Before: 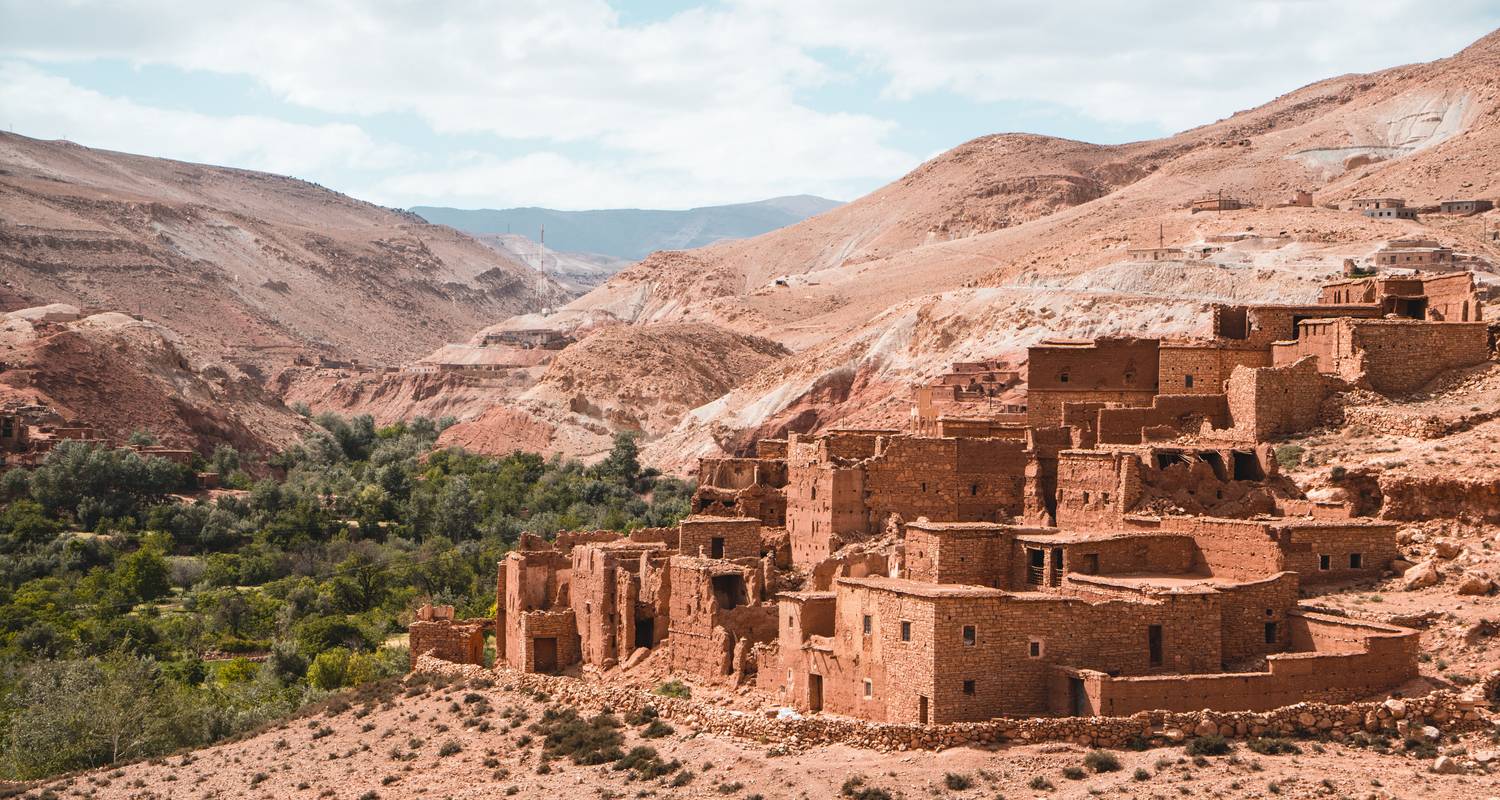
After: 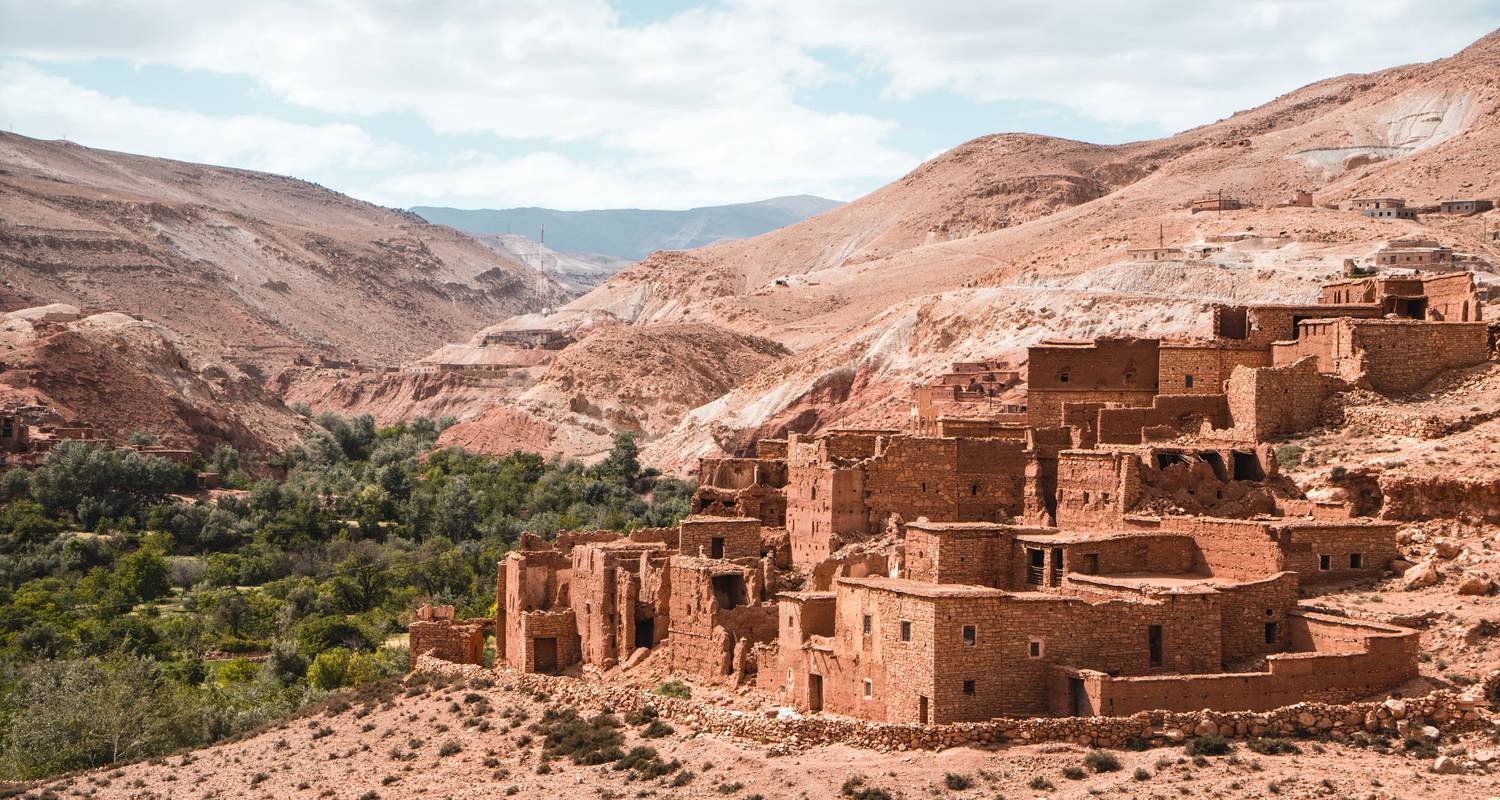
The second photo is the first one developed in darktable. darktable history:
local contrast: highlights 106%, shadows 101%, detail 120%, midtone range 0.2
